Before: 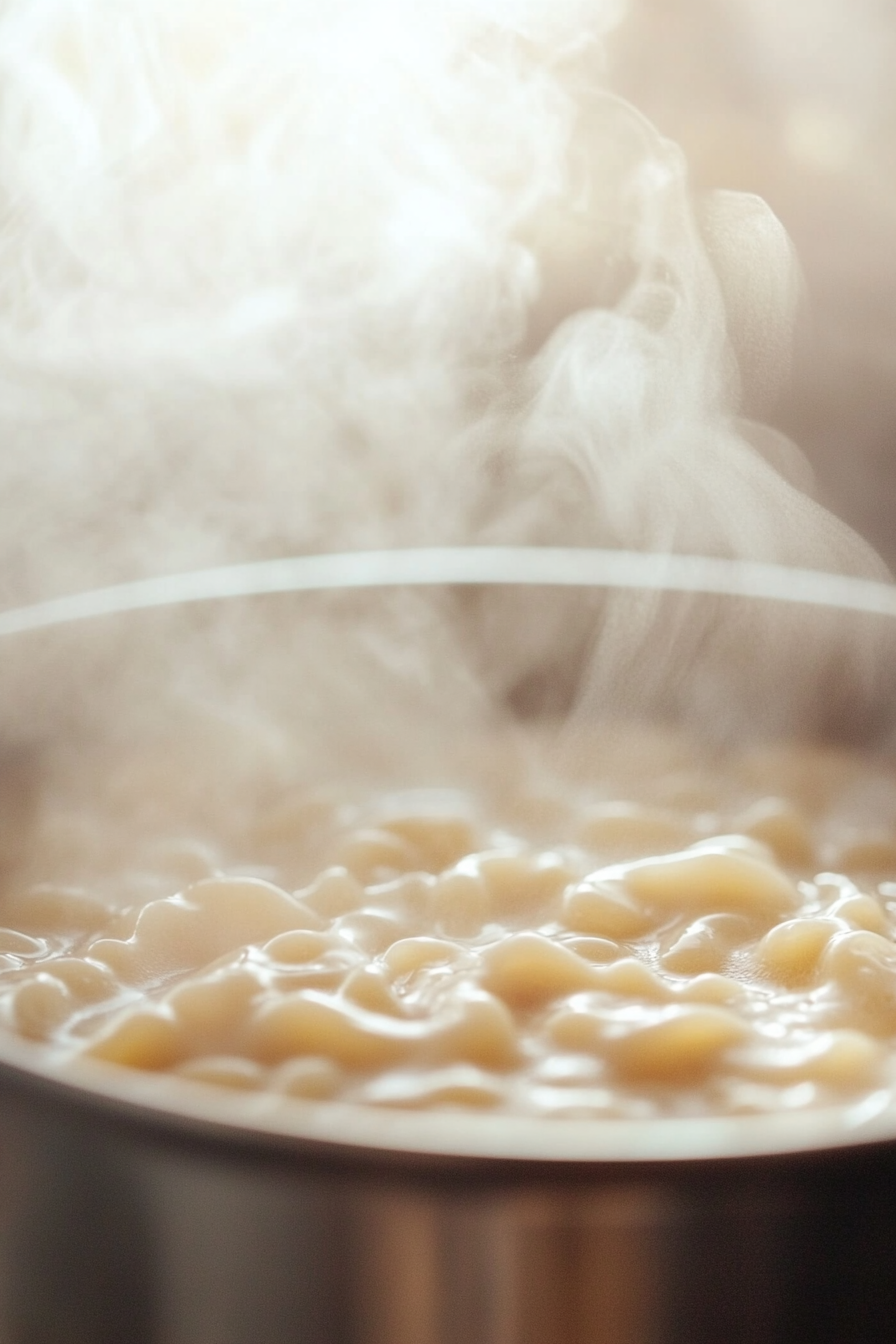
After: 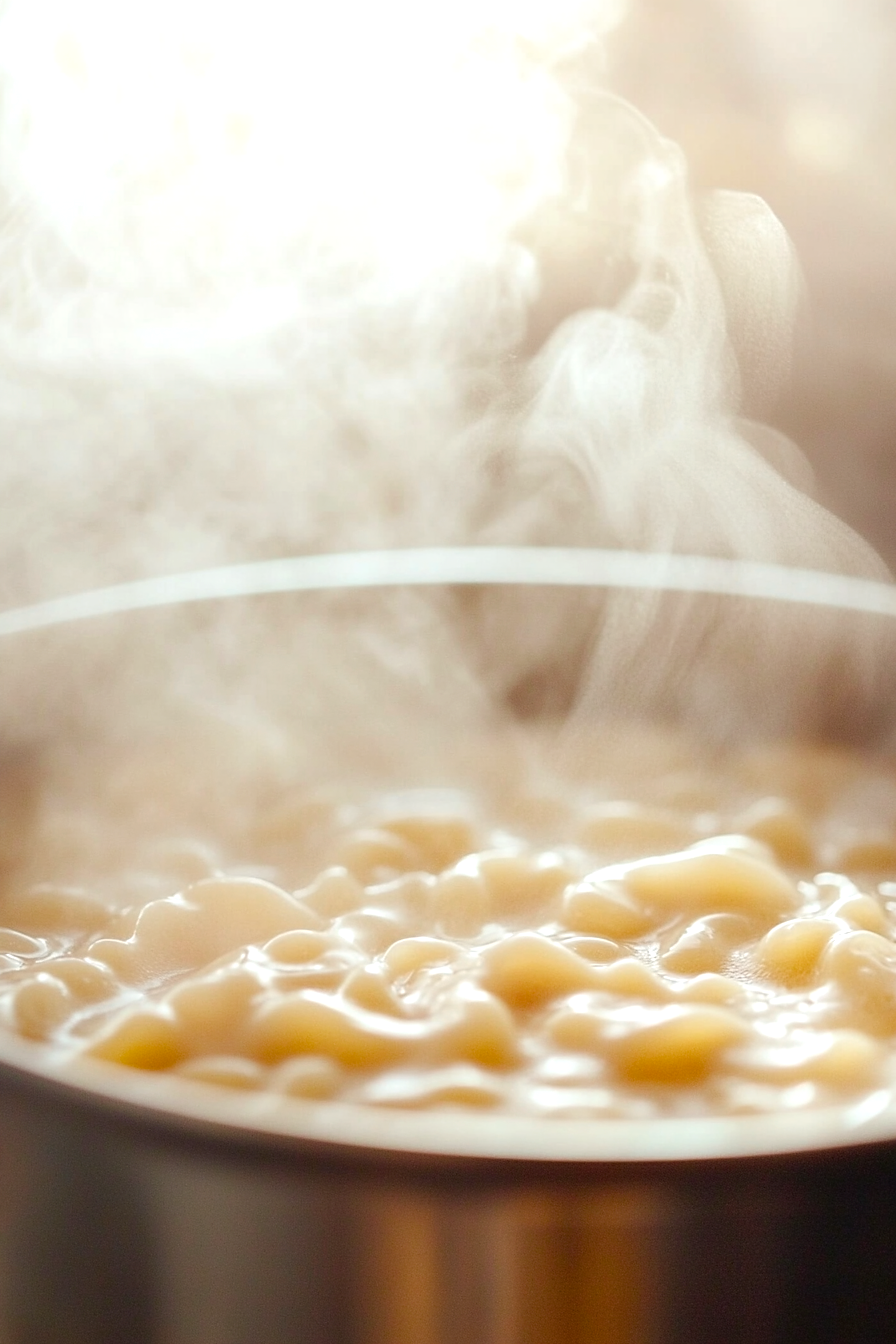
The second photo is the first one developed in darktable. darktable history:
sharpen: radius 1.823, amount 0.392, threshold 1.294
color balance rgb: highlights gain › luminance 17.521%, perceptual saturation grading › global saturation 24.46%, perceptual saturation grading › highlights -24.239%, perceptual saturation grading › mid-tones 24.557%, perceptual saturation grading › shadows 40.129%, global vibrance 20%
